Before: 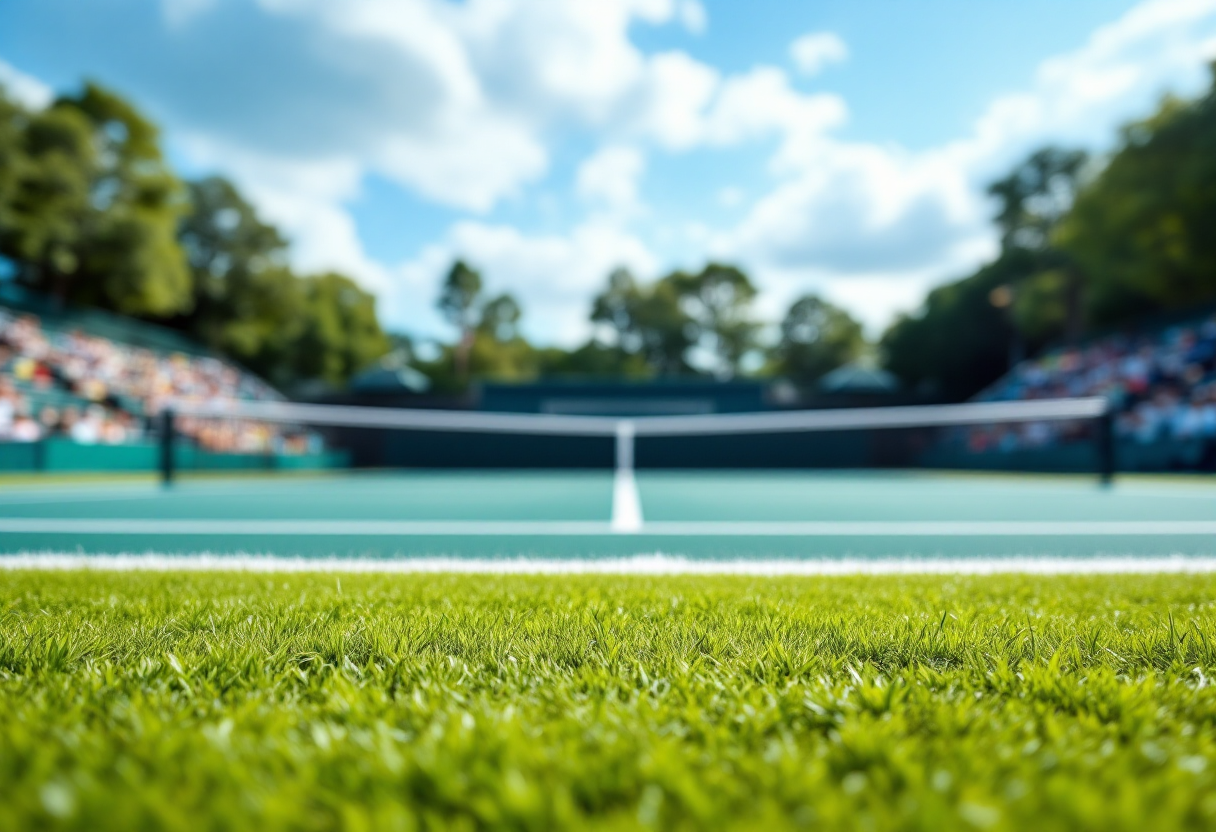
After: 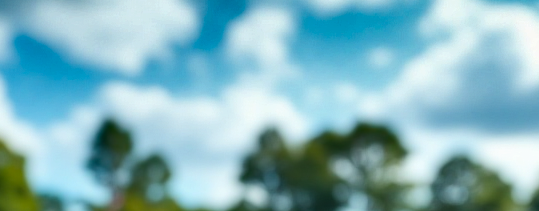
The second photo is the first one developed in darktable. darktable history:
contrast brightness saturation: saturation 0.183
crop: left 28.812%, top 16.823%, right 26.819%, bottom 57.782%
shadows and highlights: shadows 20.88, highlights -80.95, soften with gaussian
